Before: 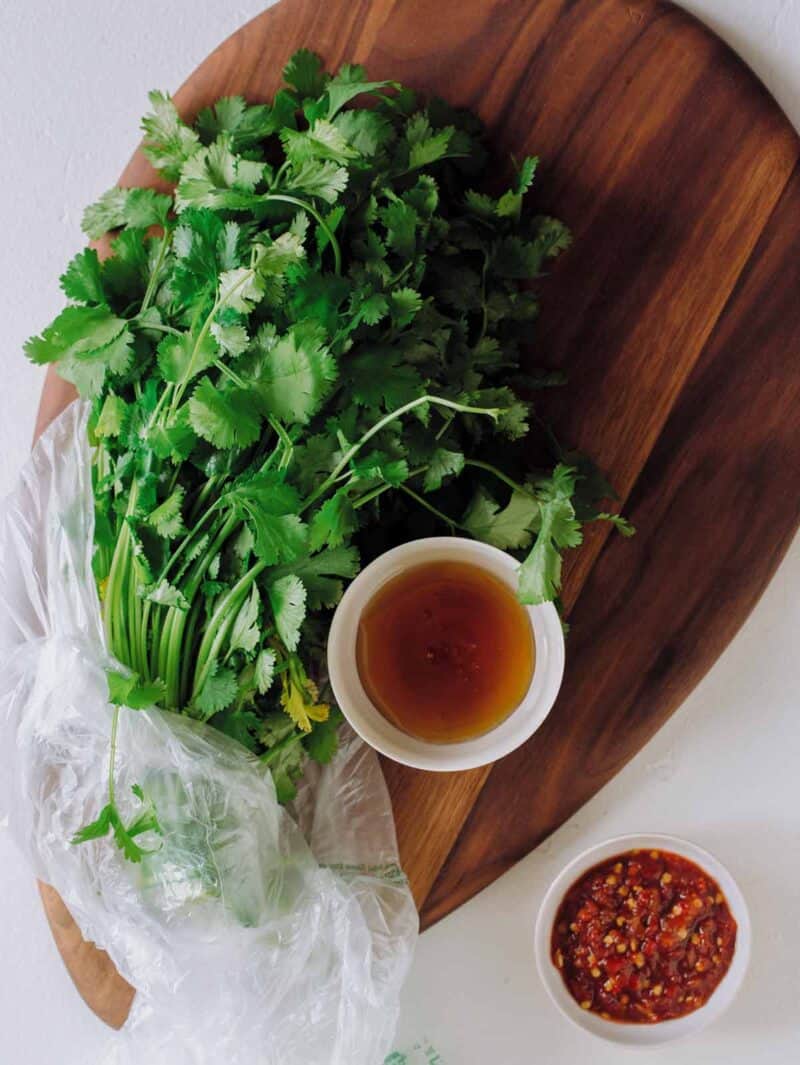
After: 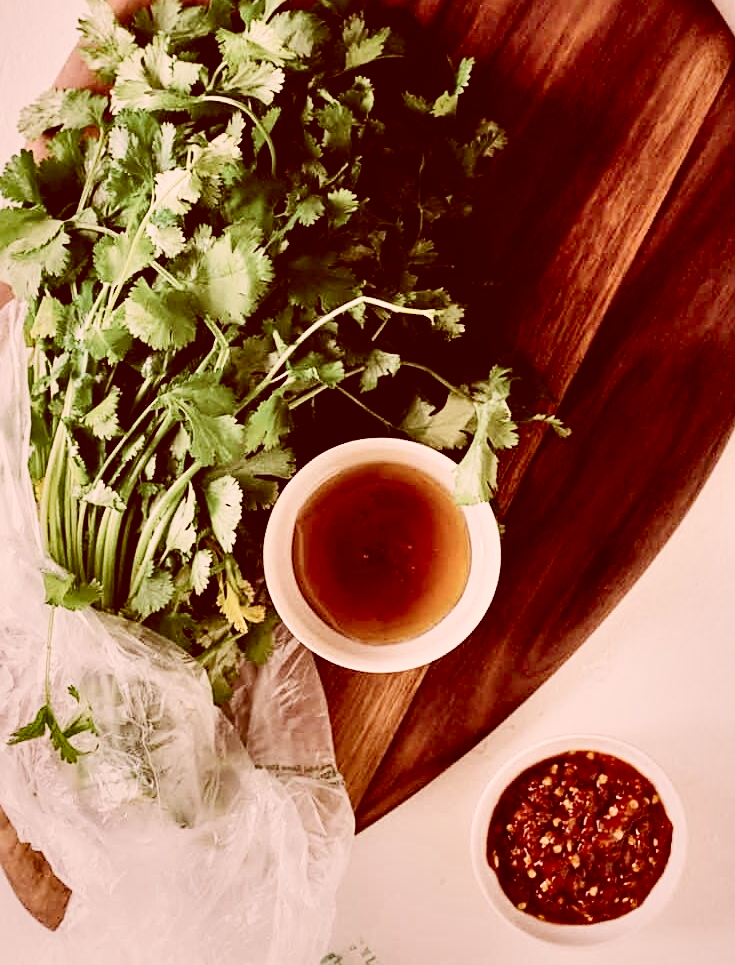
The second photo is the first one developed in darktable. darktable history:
sharpen: on, module defaults
contrast brightness saturation: contrast 0.249, saturation -0.309
base curve: curves: ch0 [(0, 0) (0.008, 0.007) (0.022, 0.029) (0.048, 0.089) (0.092, 0.197) (0.191, 0.399) (0.275, 0.534) (0.357, 0.65) (0.477, 0.78) (0.542, 0.833) (0.799, 0.973) (1, 1)], preserve colors none
crop and rotate: left 8.022%, top 9.339%
levels: mode automatic, levels [0, 0.476, 0.951]
color correction: highlights a* 9.13, highlights b* 9.07, shadows a* 39.87, shadows b* 39.4, saturation 0.786
shadows and highlights: white point adjustment -3.8, highlights -63.7, soften with gaussian
